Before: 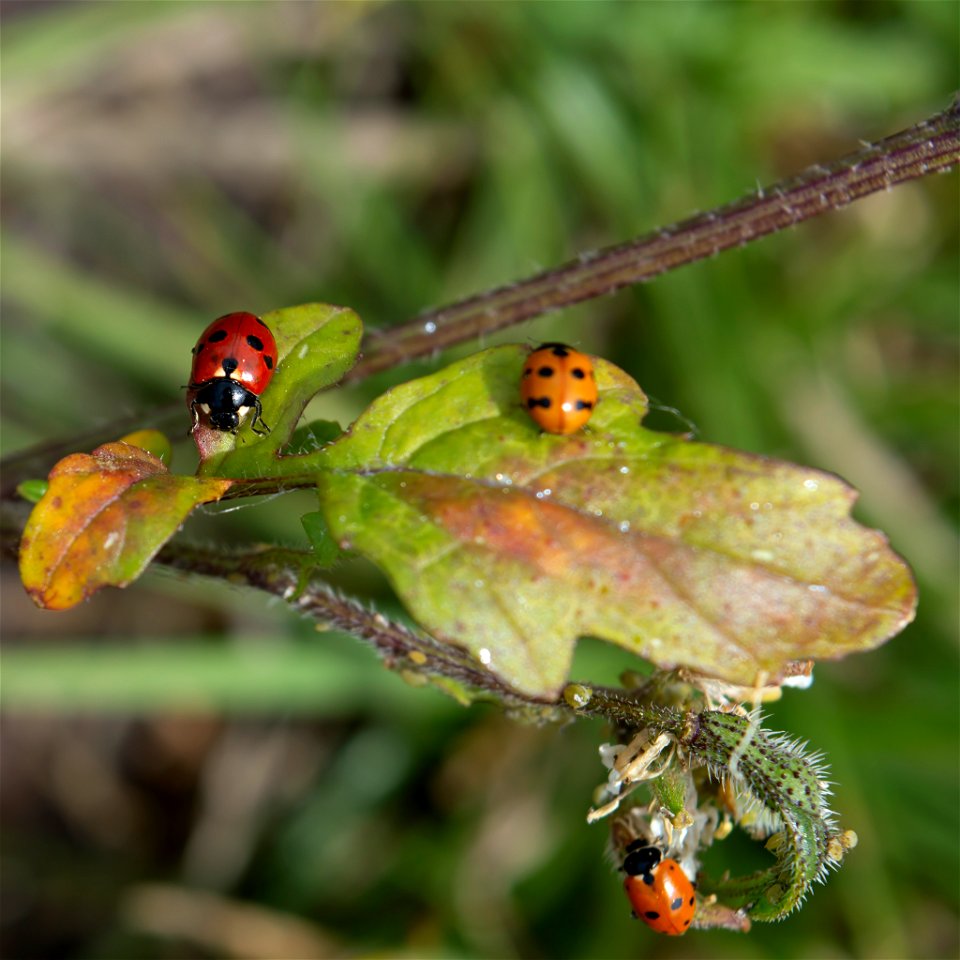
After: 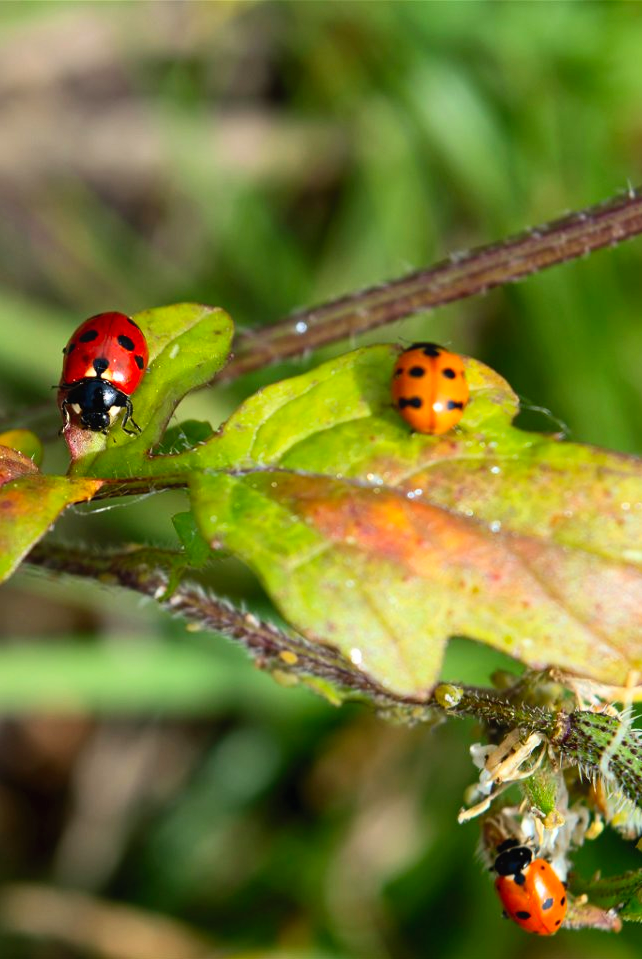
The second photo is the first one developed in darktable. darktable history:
crop and rotate: left 13.522%, right 19.577%
contrast equalizer: octaves 7, y [[0.5, 0.5, 0.472, 0.5, 0.5, 0.5], [0.5 ×6], [0.5 ×6], [0 ×6], [0 ×6]]
contrast brightness saturation: contrast 0.204, brightness 0.163, saturation 0.227
